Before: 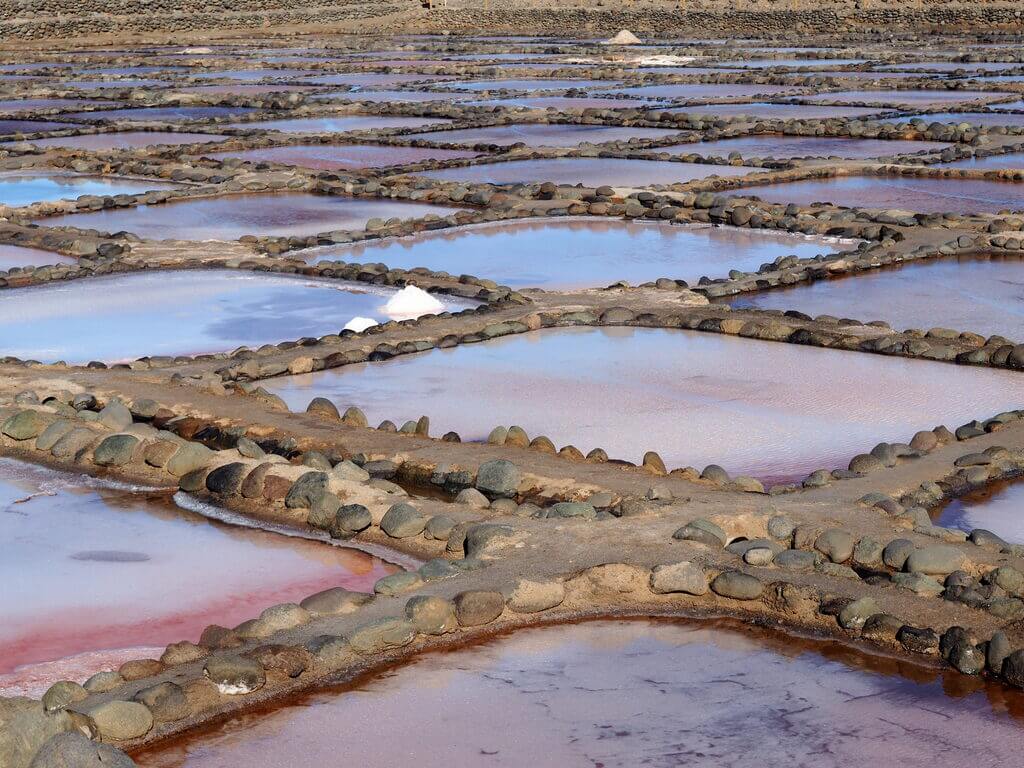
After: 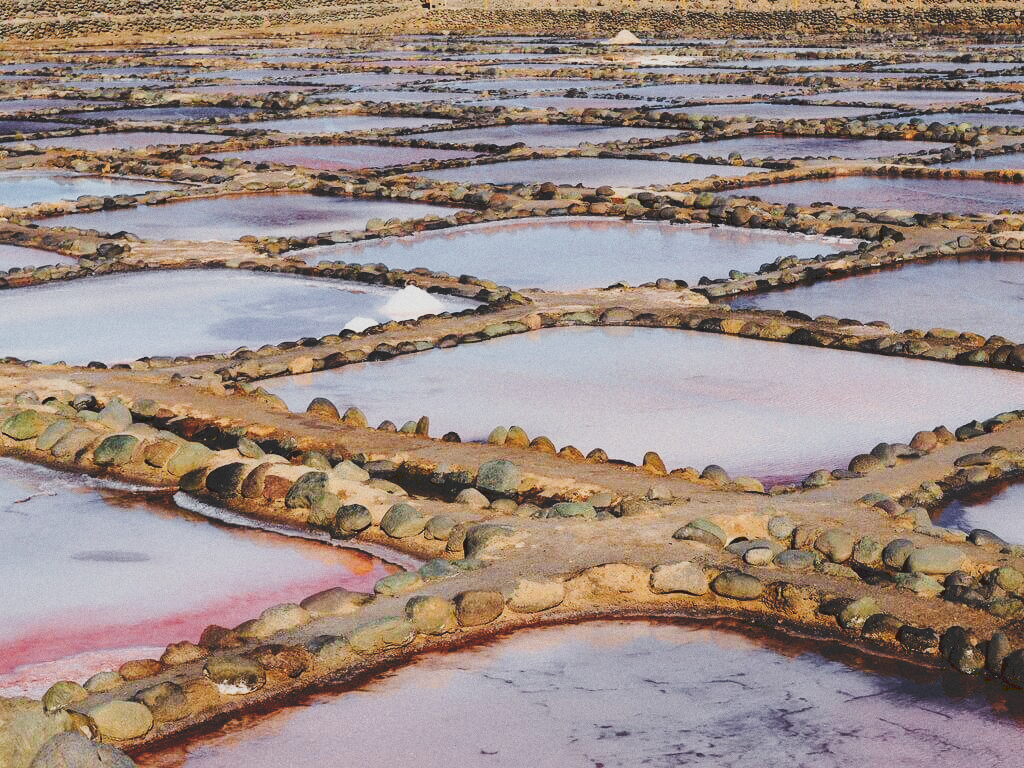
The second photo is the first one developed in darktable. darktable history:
velvia: strength 17%
tone curve: curves: ch0 [(0, 0) (0.003, 0.172) (0.011, 0.177) (0.025, 0.177) (0.044, 0.177) (0.069, 0.178) (0.1, 0.181) (0.136, 0.19) (0.177, 0.208) (0.224, 0.226) (0.277, 0.274) (0.335, 0.338) (0.399, 0.43) (0.468, 0.535) (0.543, 0.635) (0.623, 0.726) (0.709, 0.815) (0.801, 0.882) (0.898, 0.936) (1, 1)], preserve colors none
grain: coarseness 0.09 ISO
shadows and highlights: shadows 37.27, highlights -28.18, soften with gaussian
color zones: curves: ch1 [(0.25, 0.61) (0.75, 0.248)]
filmic rgb: black relative exposure -6.98 EV, white relative exposure 5.63 EV, hardness 2.86
